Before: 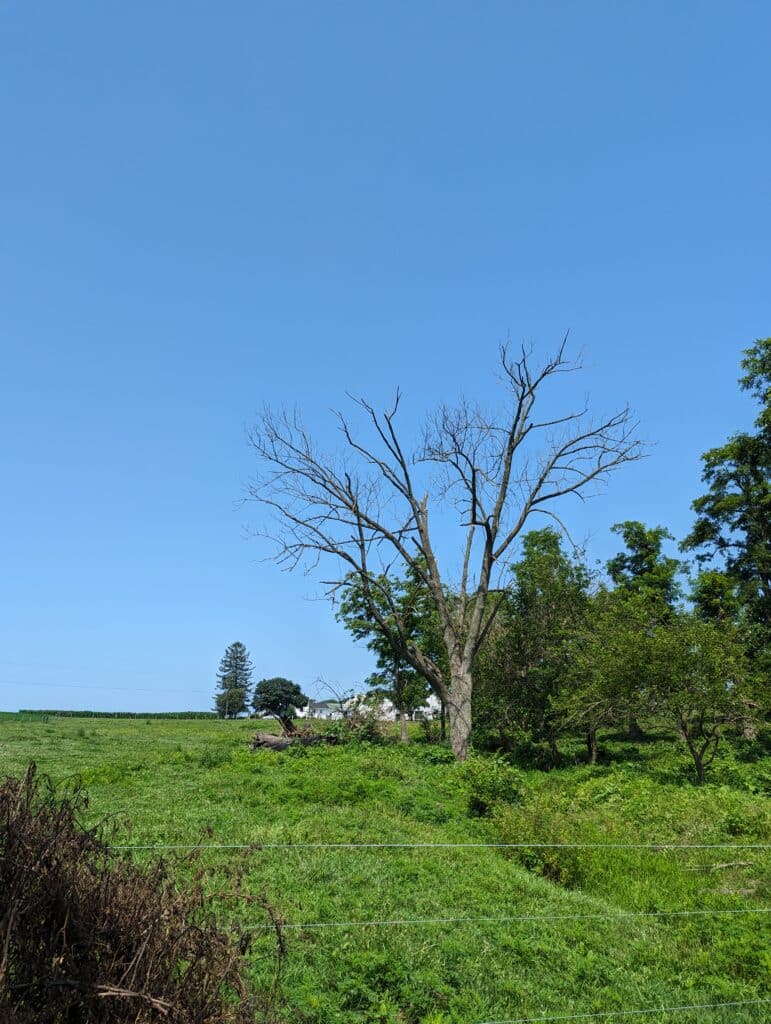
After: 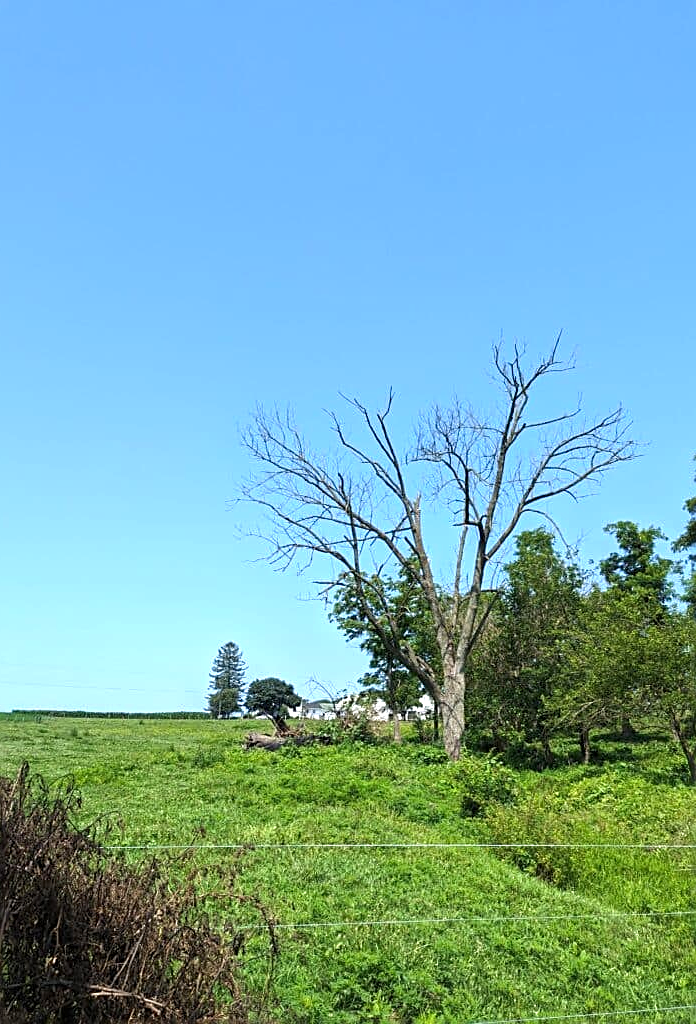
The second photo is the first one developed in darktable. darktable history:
sharpen: on, module defaults
crop and rotate: left 0.959%, right 8.706%
tone equalizer: edges refinement/feathering 500, mask exposure compensation -1.57 EV, preserve details no
exposure: black level correction 0, exposure 0.7 EV, compensate exposure bias true, compensate highlight preservation false
